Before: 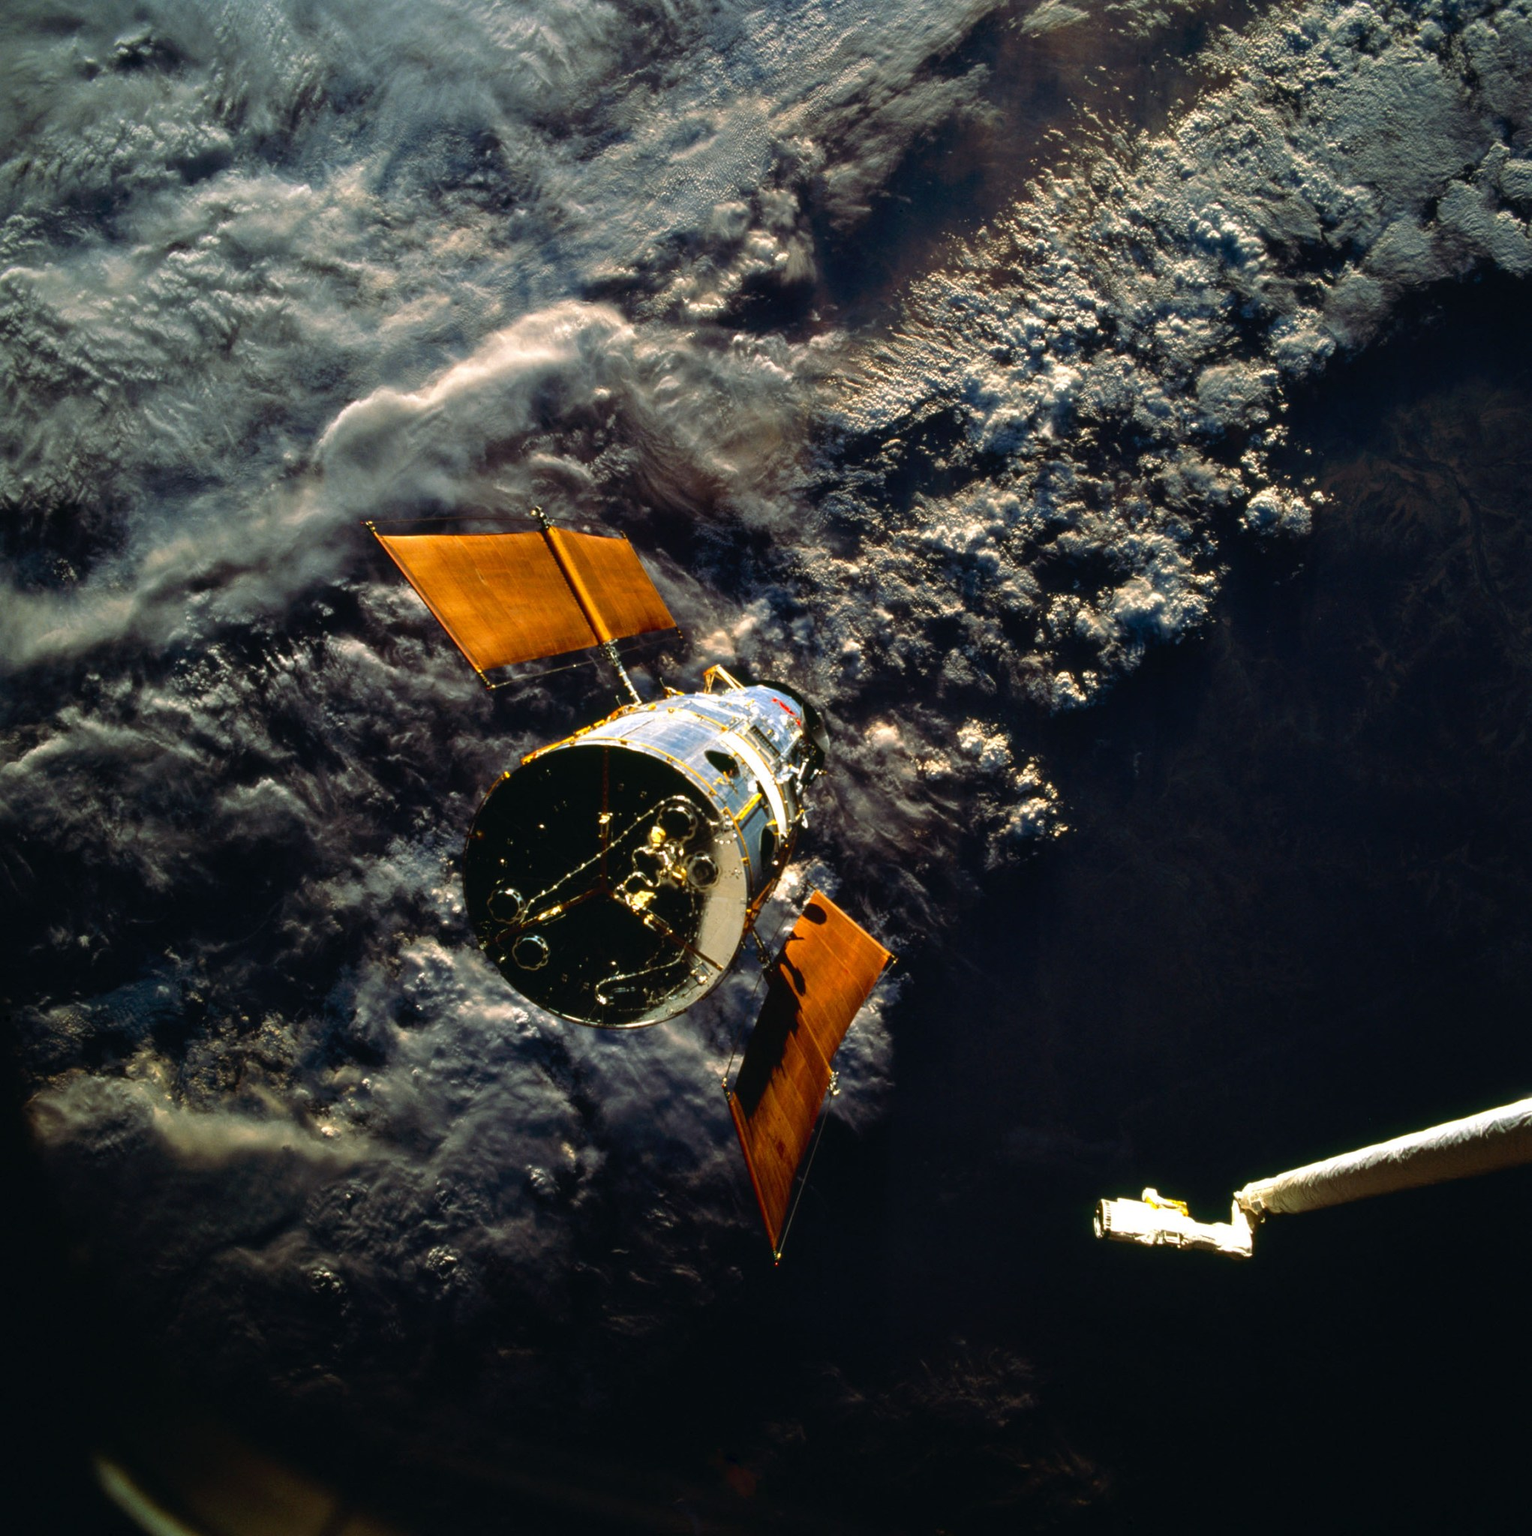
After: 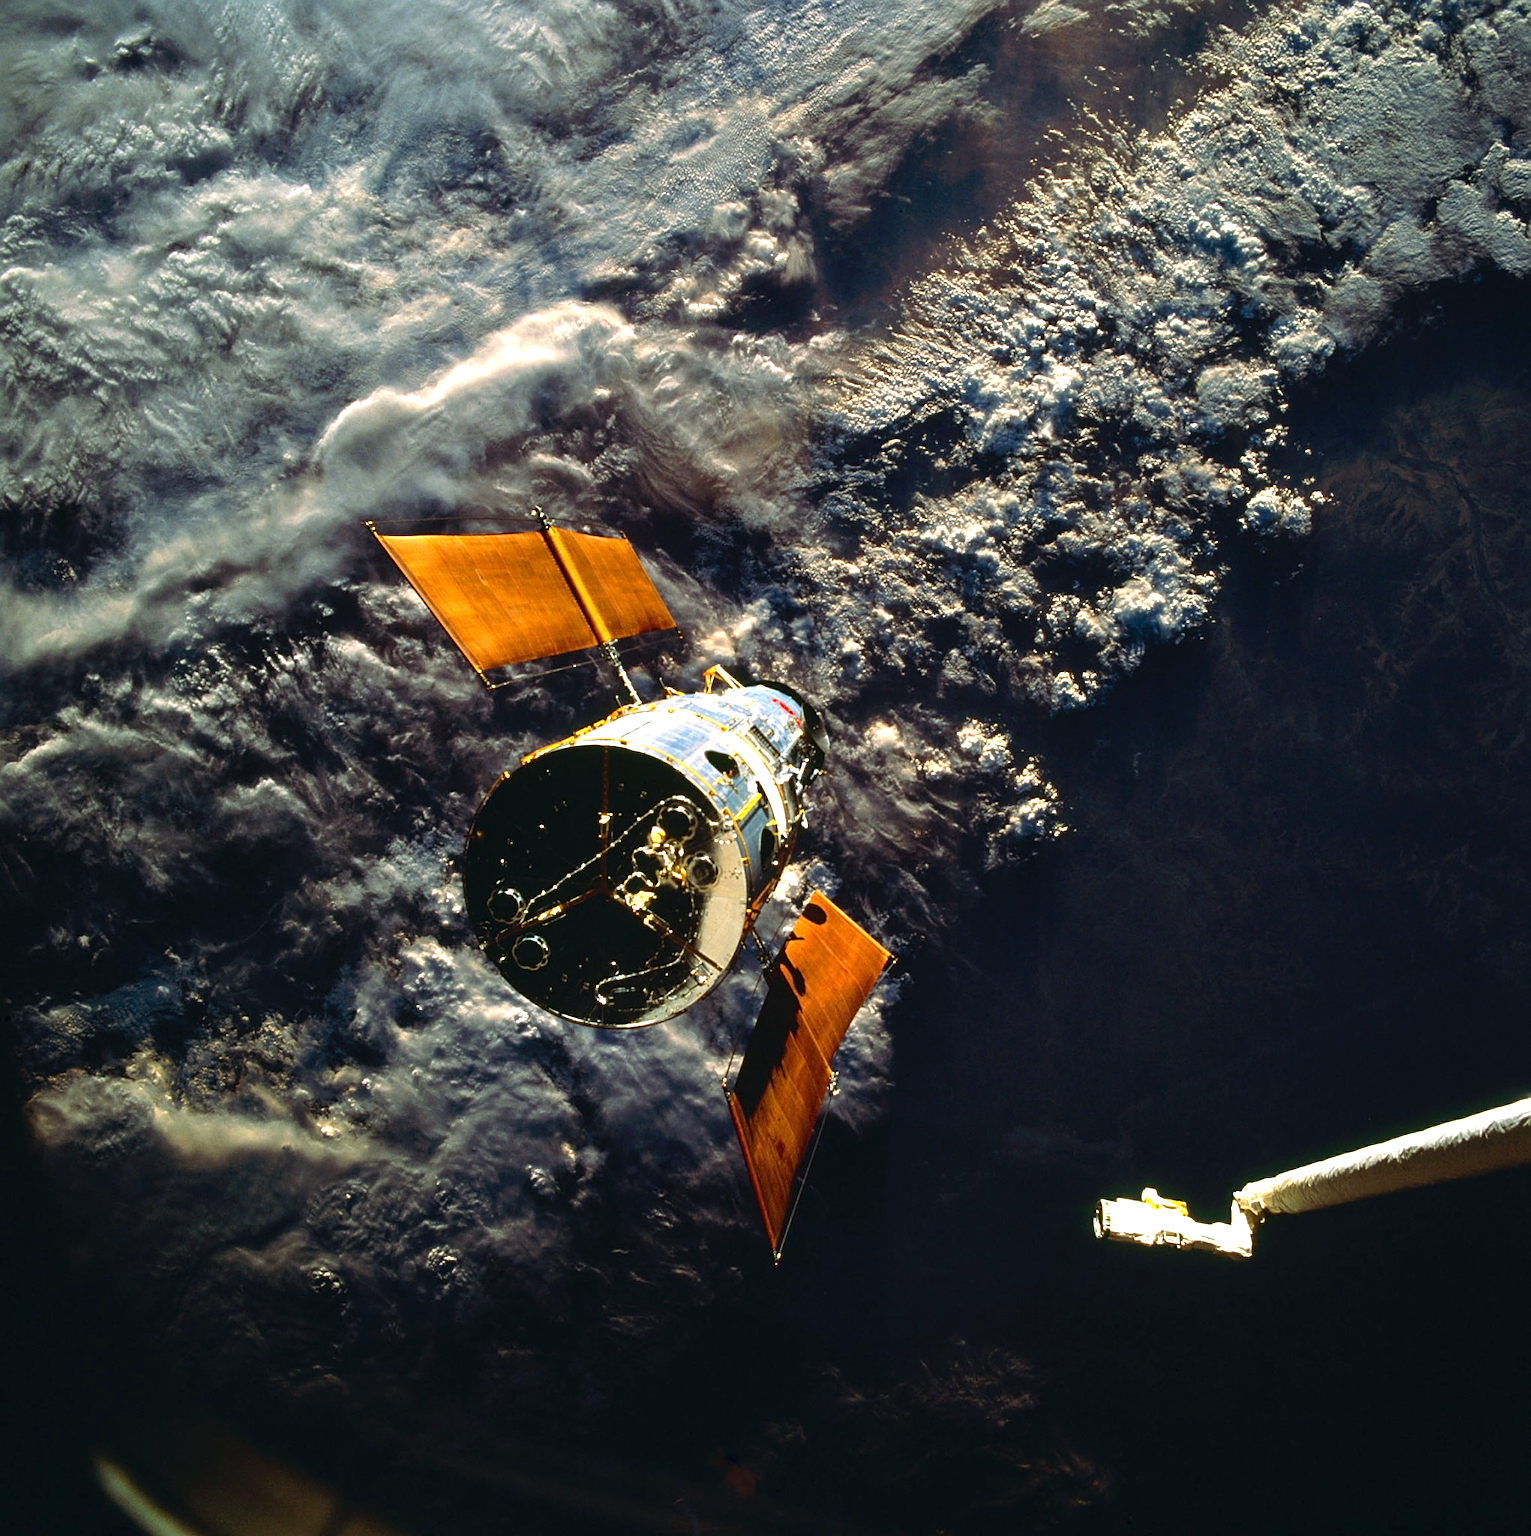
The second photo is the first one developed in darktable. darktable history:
sharpen: on, module defaults
exposure: exposure 0.574 EV, compensate highlight preservation false
